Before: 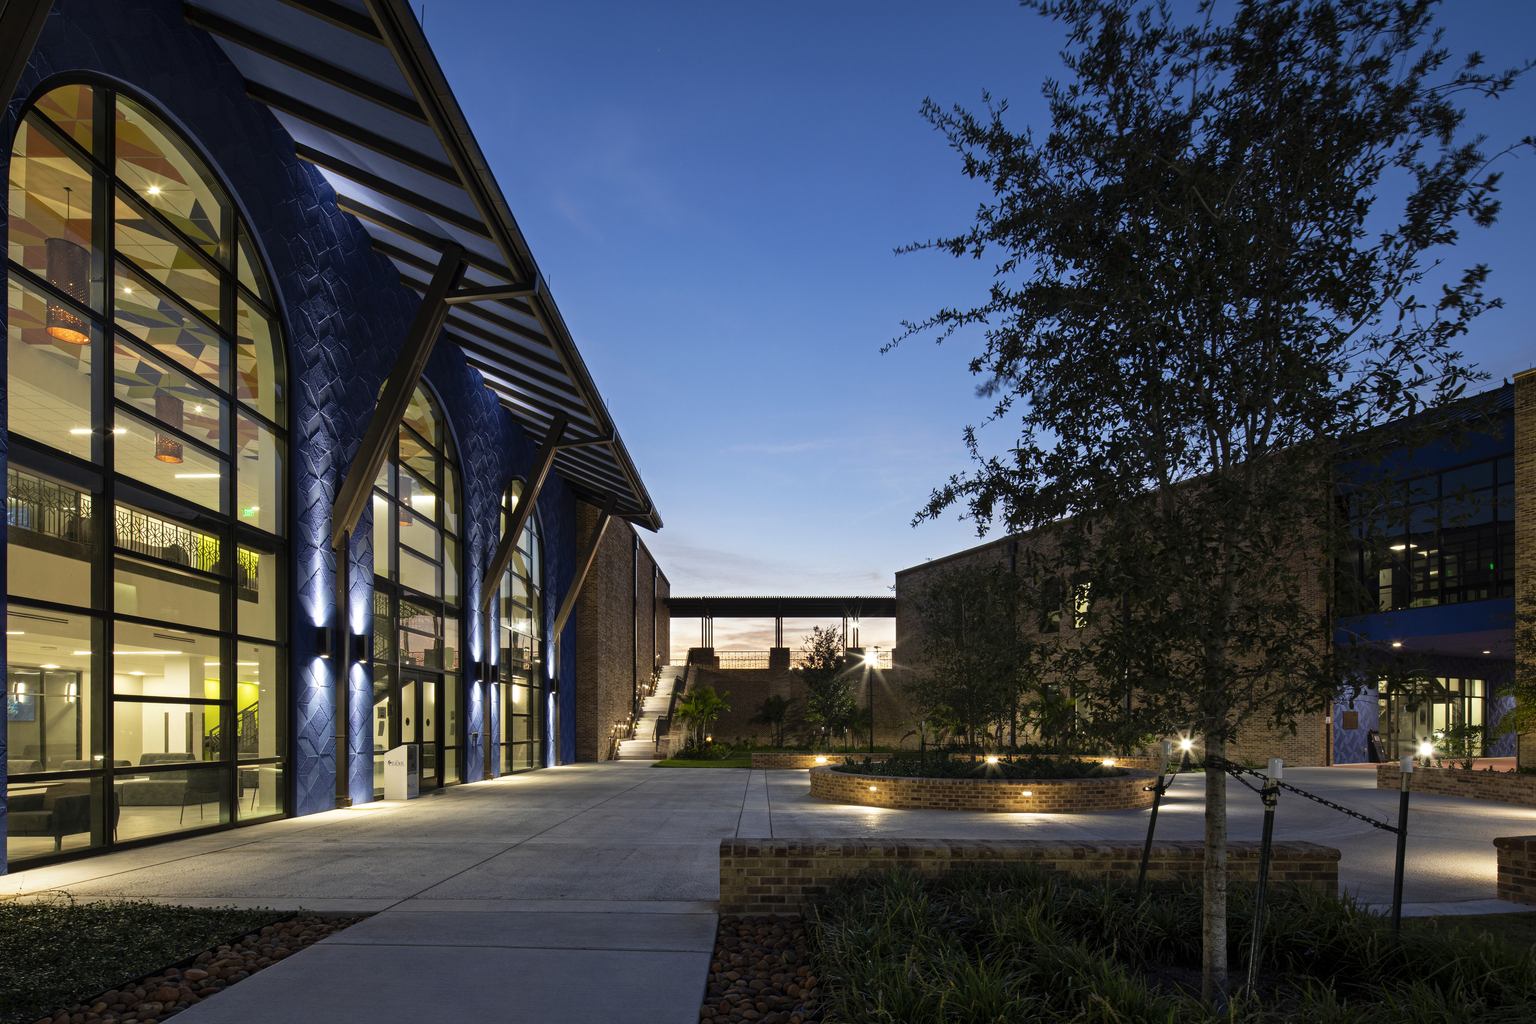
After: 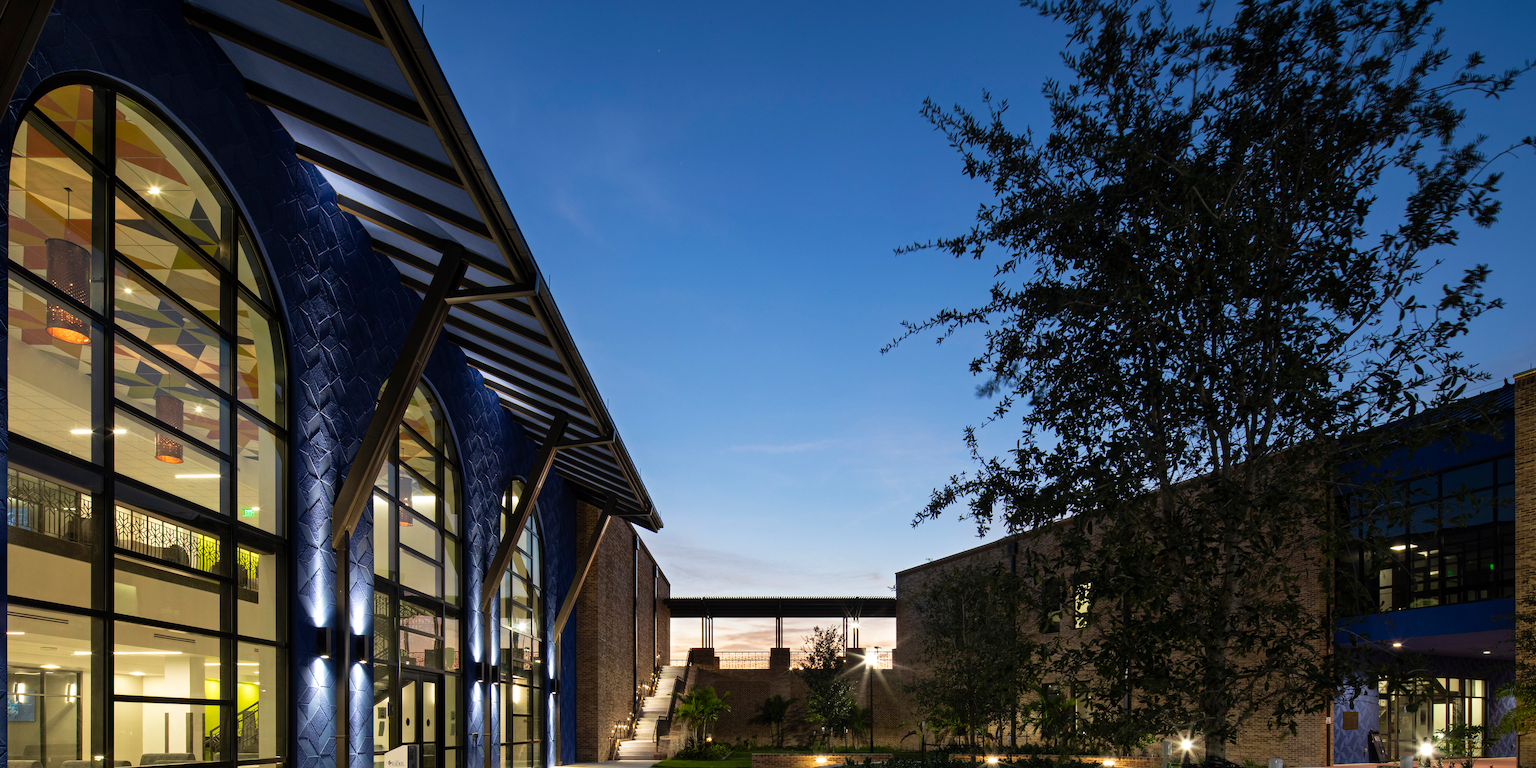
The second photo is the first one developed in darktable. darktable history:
crop: bottom 24.967%
tone equalizer: on, module defaults
